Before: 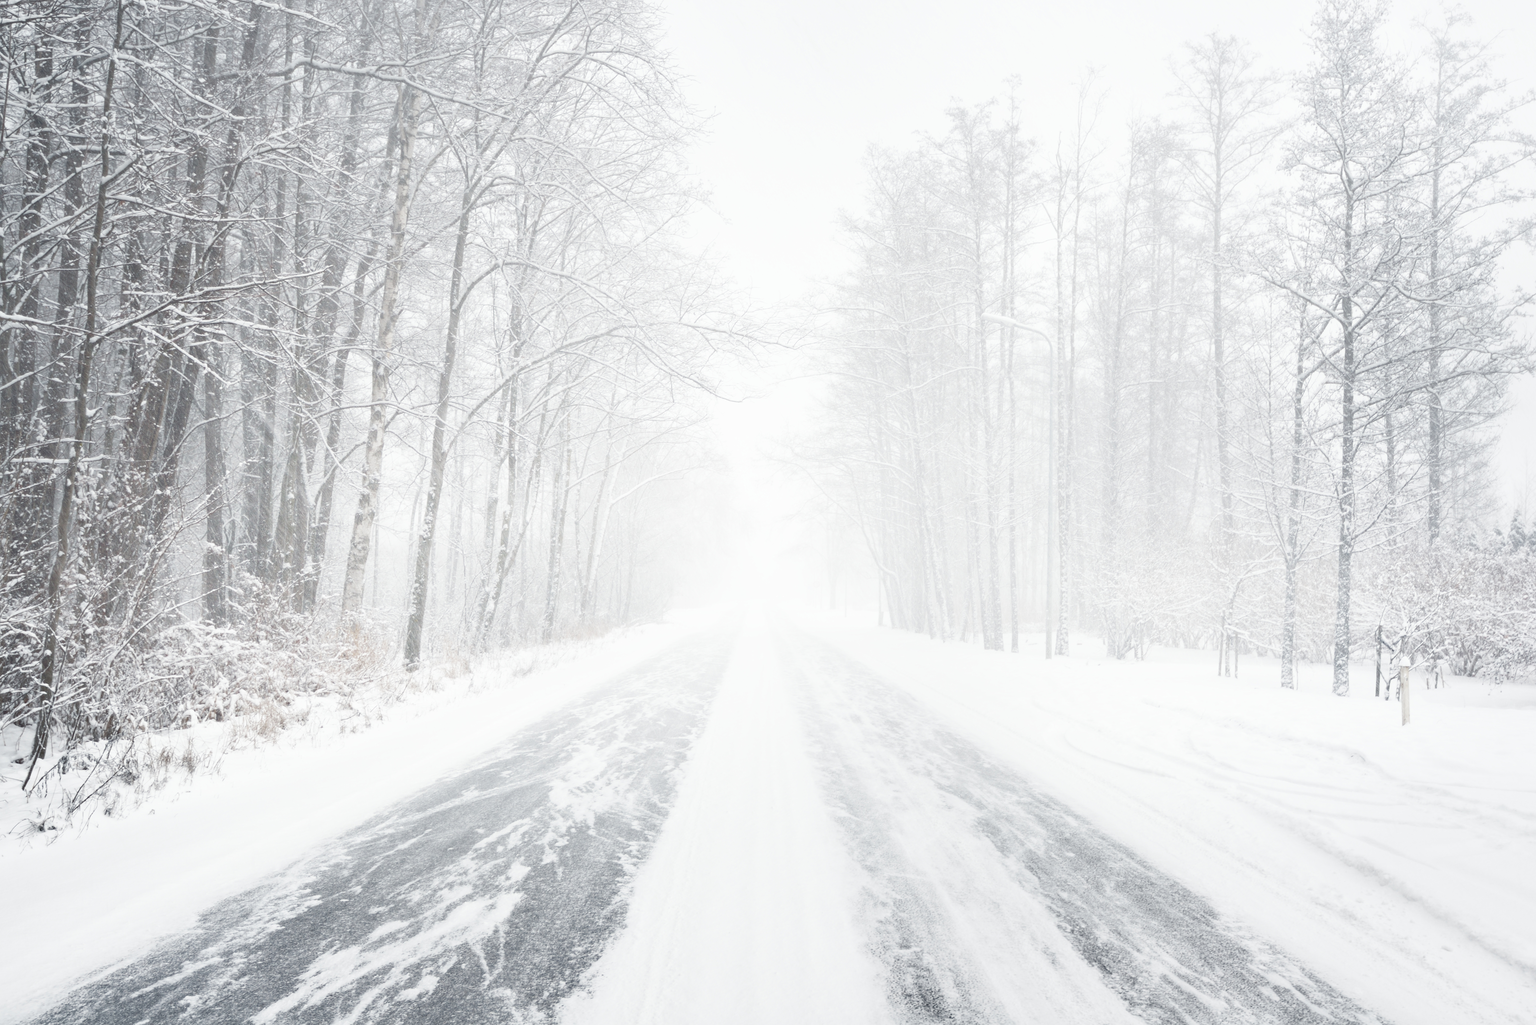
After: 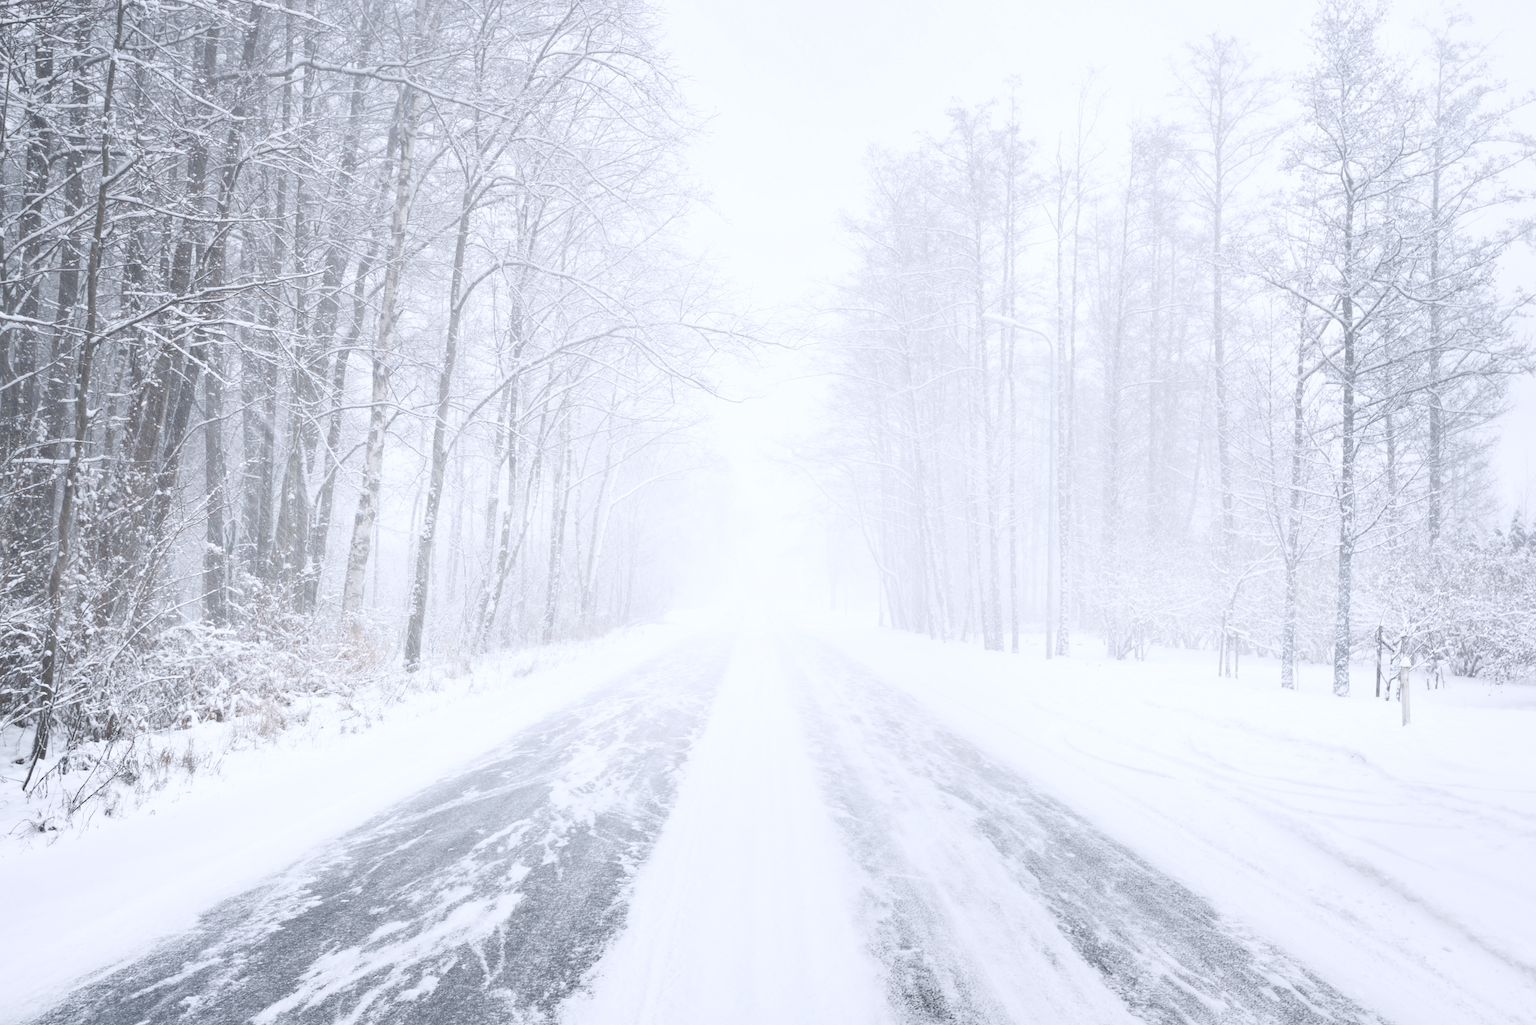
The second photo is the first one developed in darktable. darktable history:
white balance: red 0.984, blue 1.059
exposure: black level correction -0.015, compensate highlight preservation false
